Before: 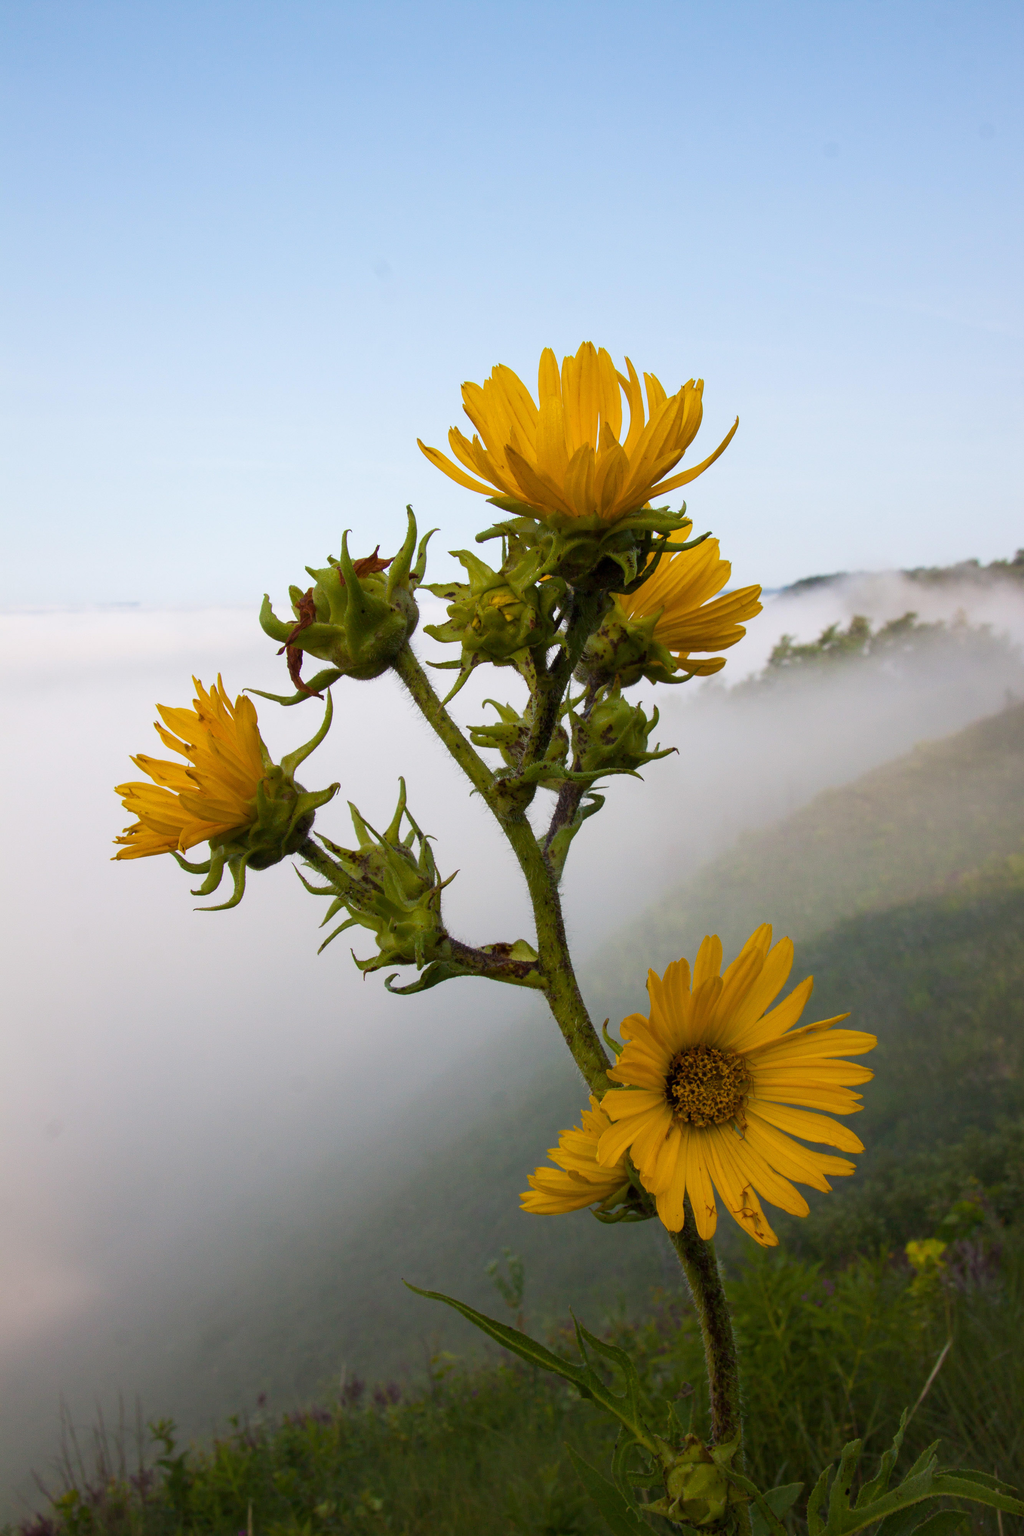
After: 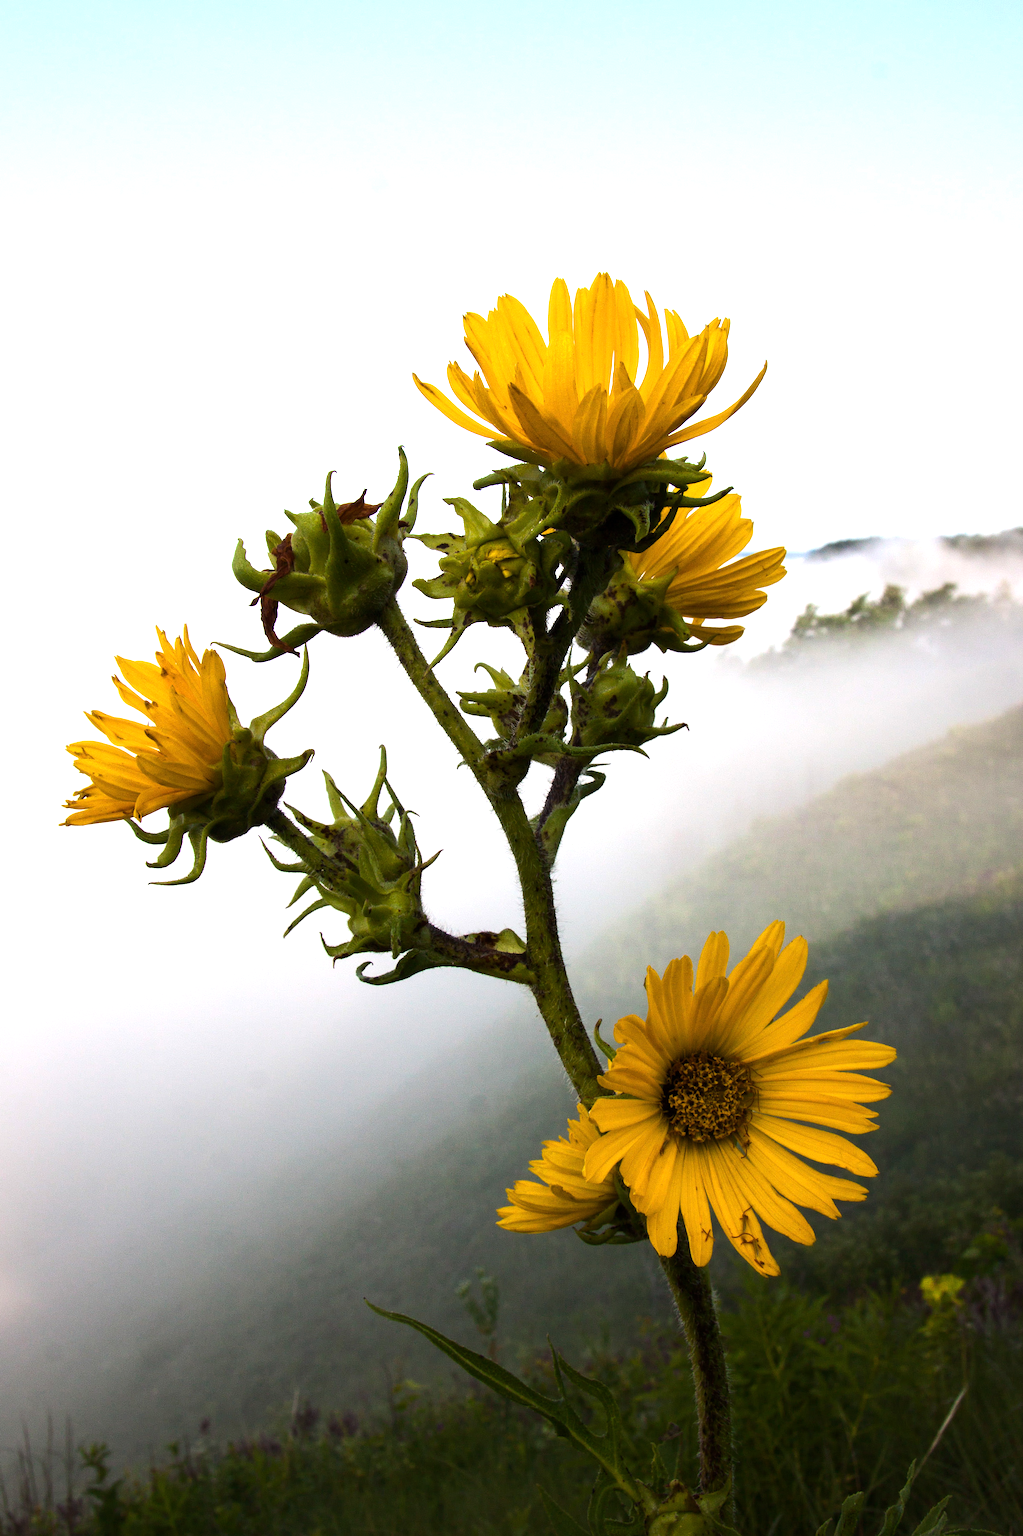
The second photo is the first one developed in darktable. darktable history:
crop and rotate: angle -1.96°, left 3.097%, top 4.154%, right 1.586%, bottom 0.529%
tone equalizer: -8 EV -1.08 EV, -7 EV -1.01 EV, -6 EV -0.867 EV, -5 EV -0.578 EV, -3 EV 0.578 EV, -2 EV 0.867 EV, -1 EV 1.01 EV, +0 EV 1.08 EV, edges refinement/feathering 500, mask exposure compensation -1.57 EV, preserve details no
